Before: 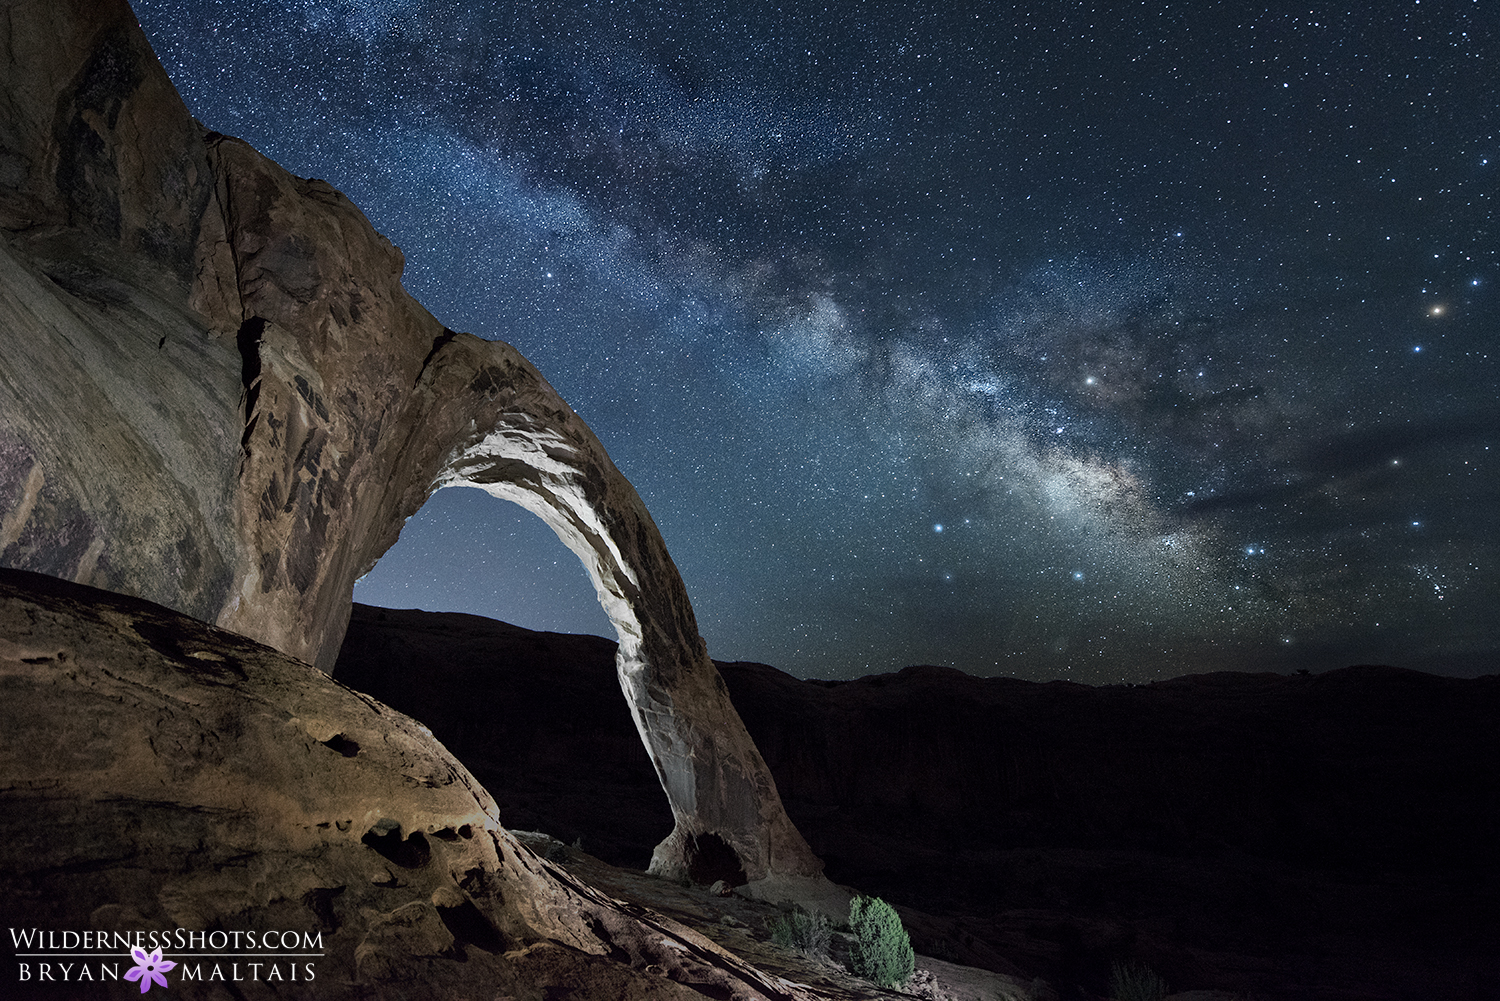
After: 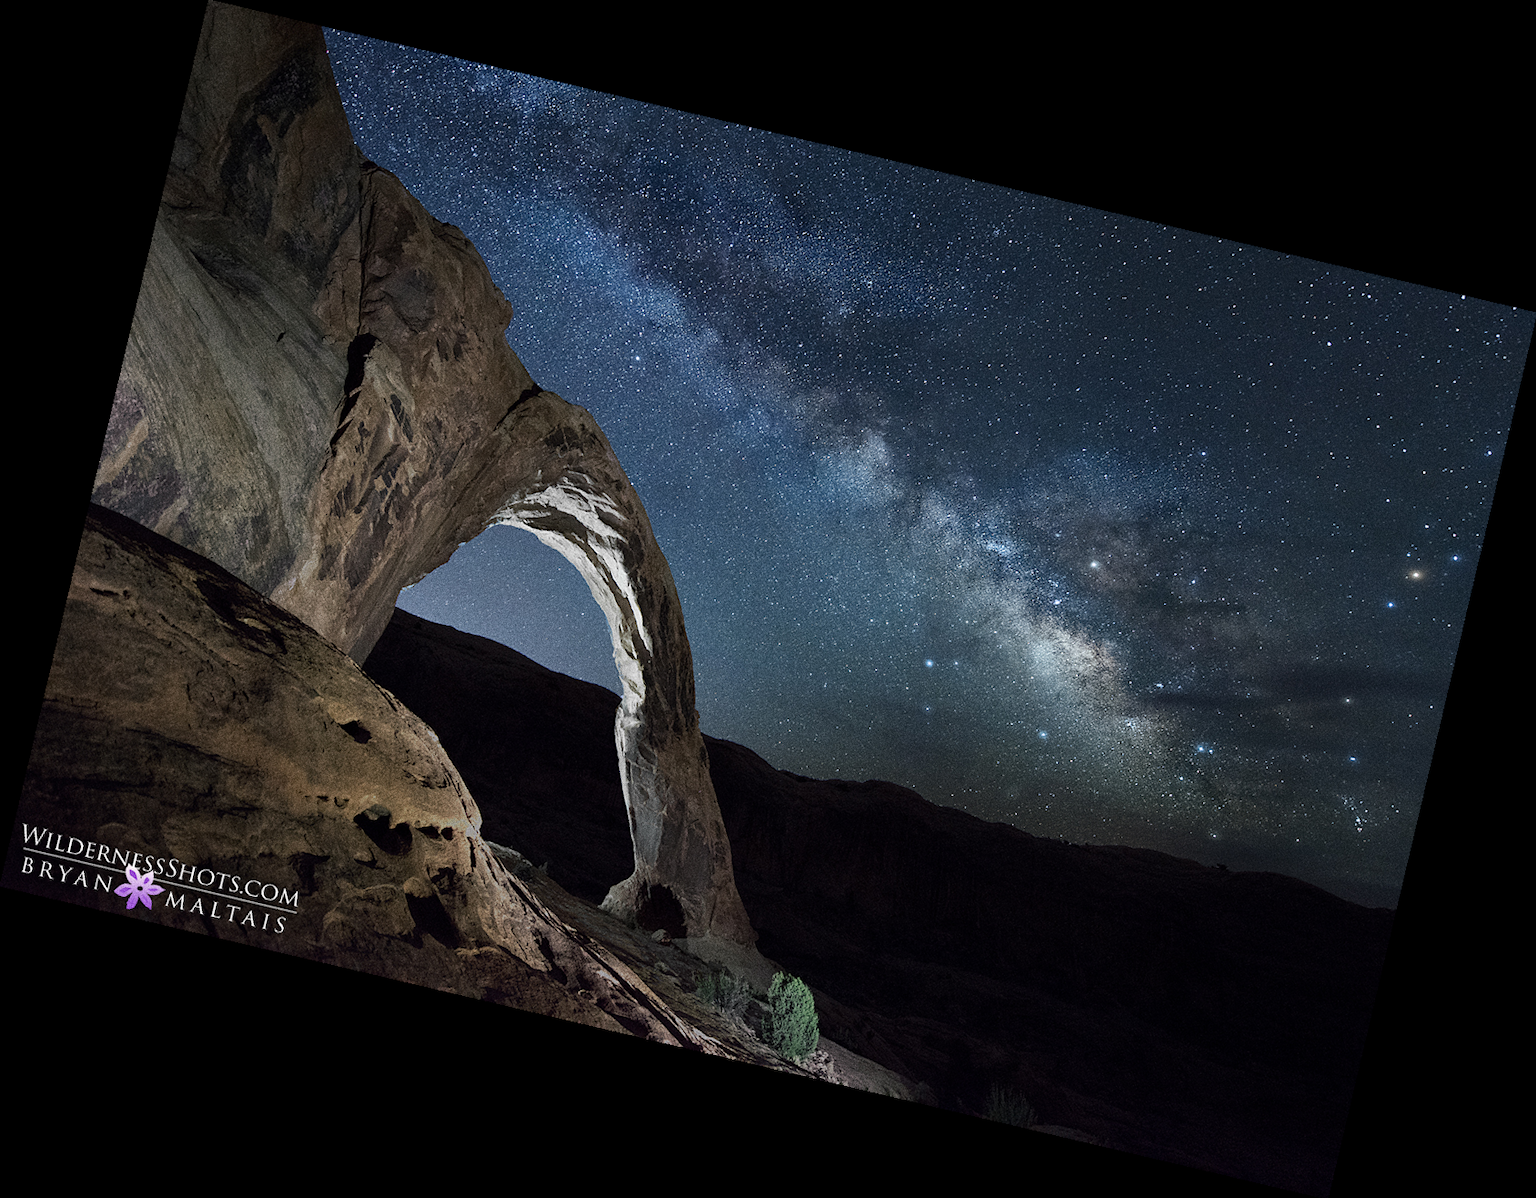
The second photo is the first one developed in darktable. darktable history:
grain: coarseness 0.09 ISO, strength 40%
rotate and perspective: rotation 13.27°, automatic cropping off
